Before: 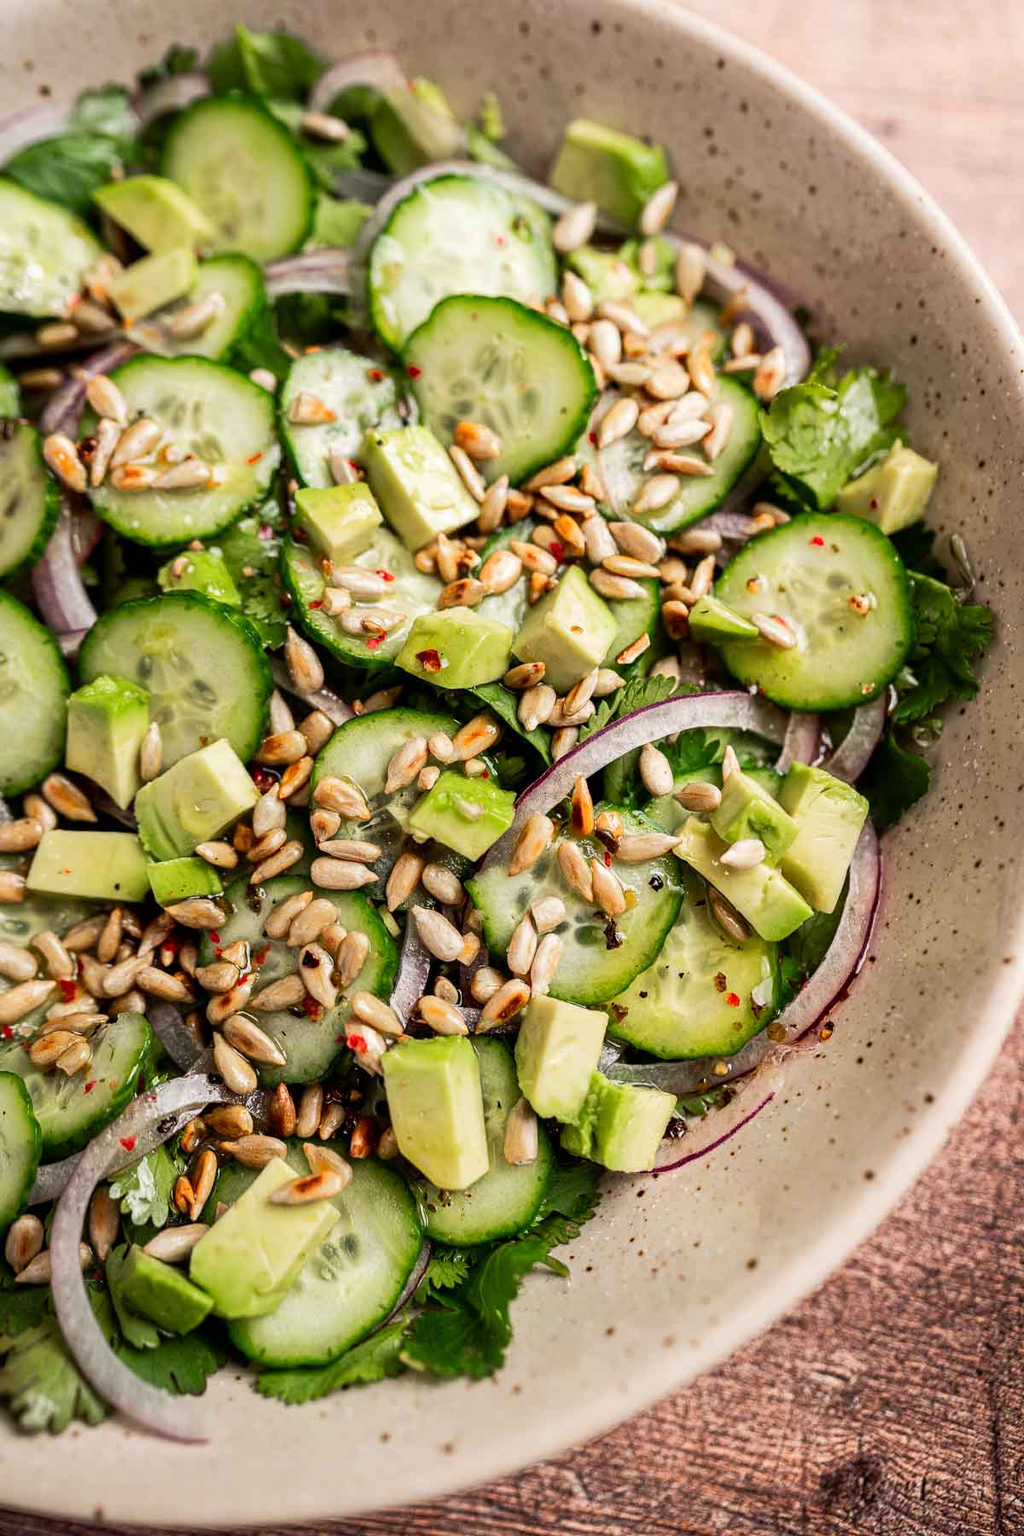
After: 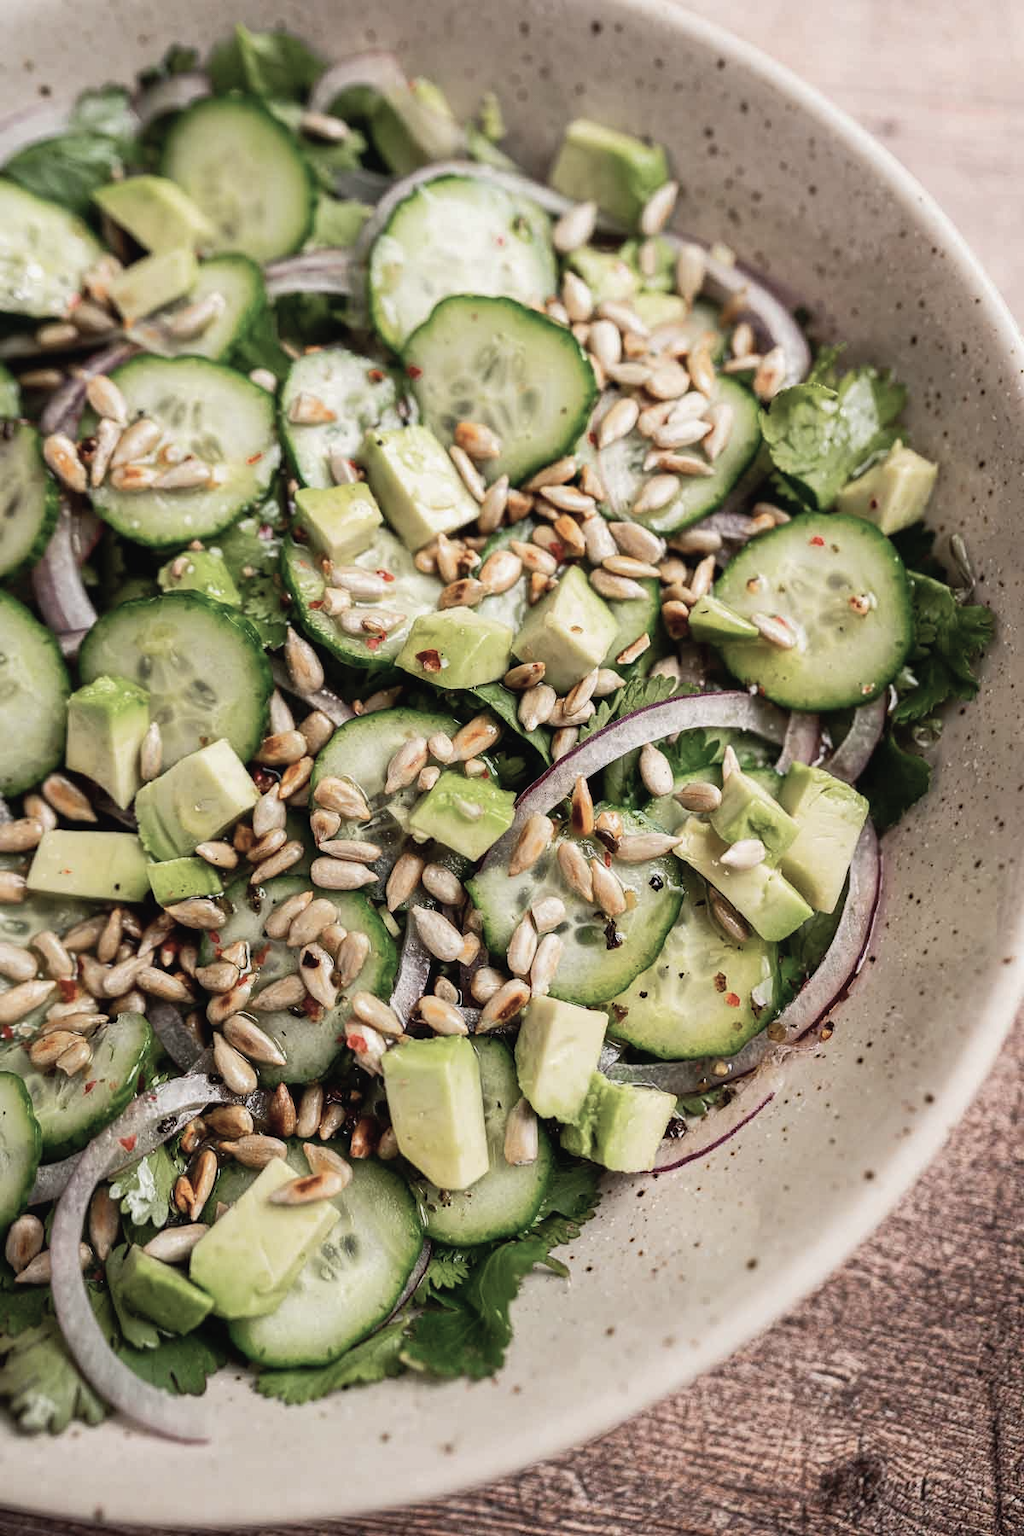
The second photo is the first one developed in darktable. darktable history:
contrast brightness saturation: contrast -0.05, saturation -0.41
tone equalizer: on, module defaults
